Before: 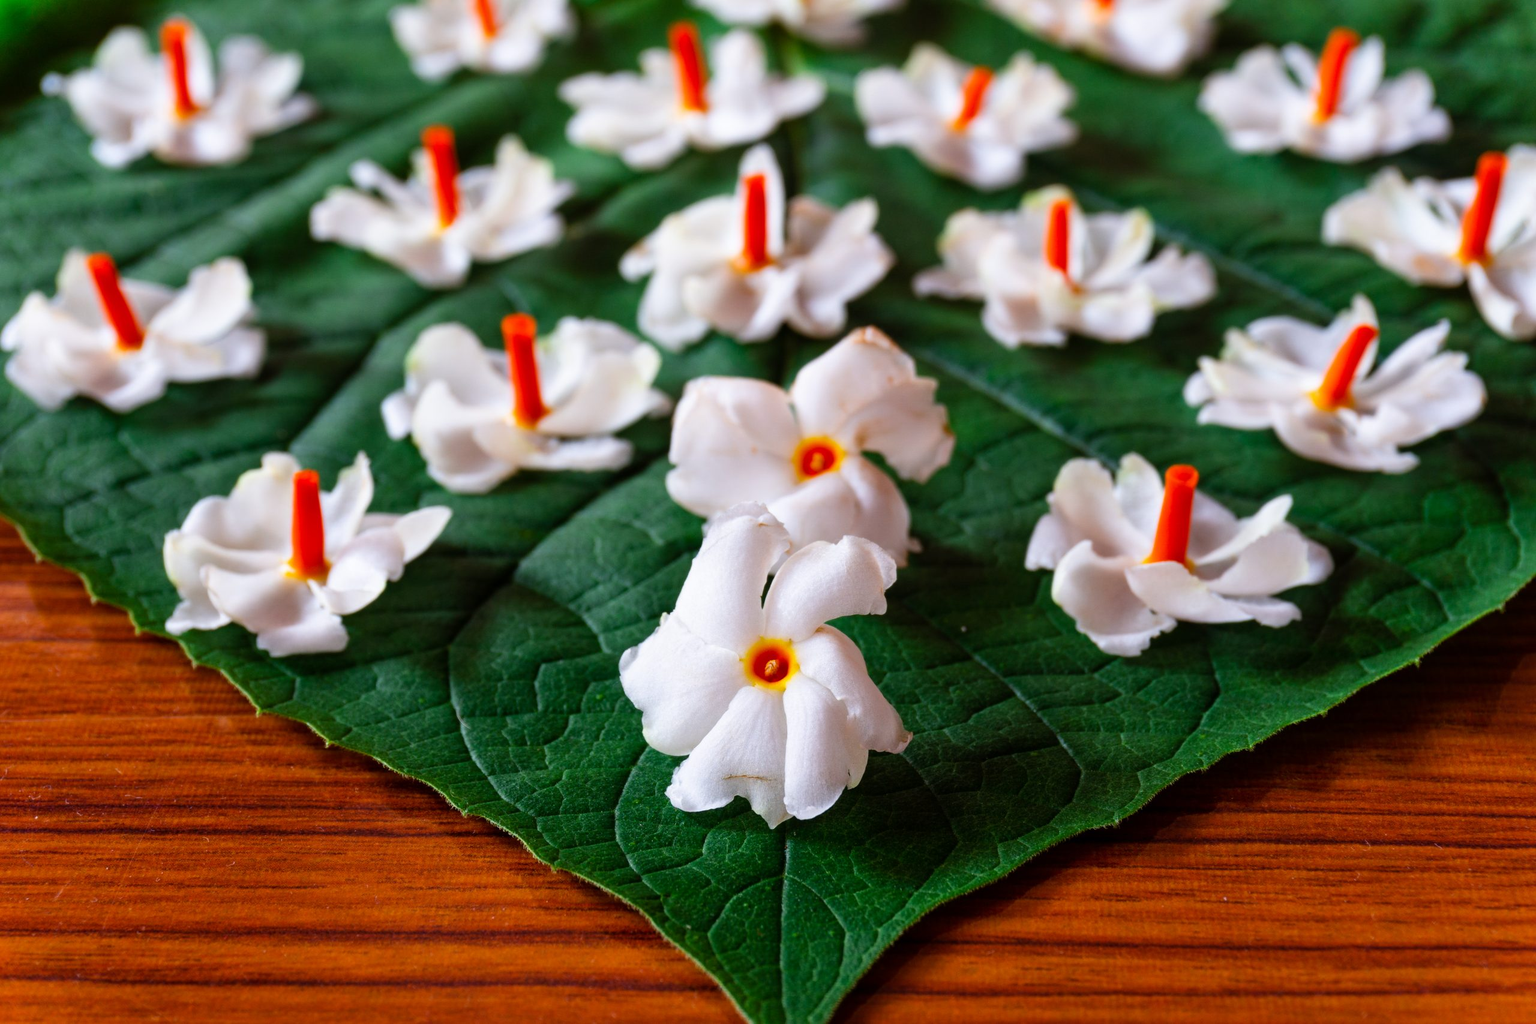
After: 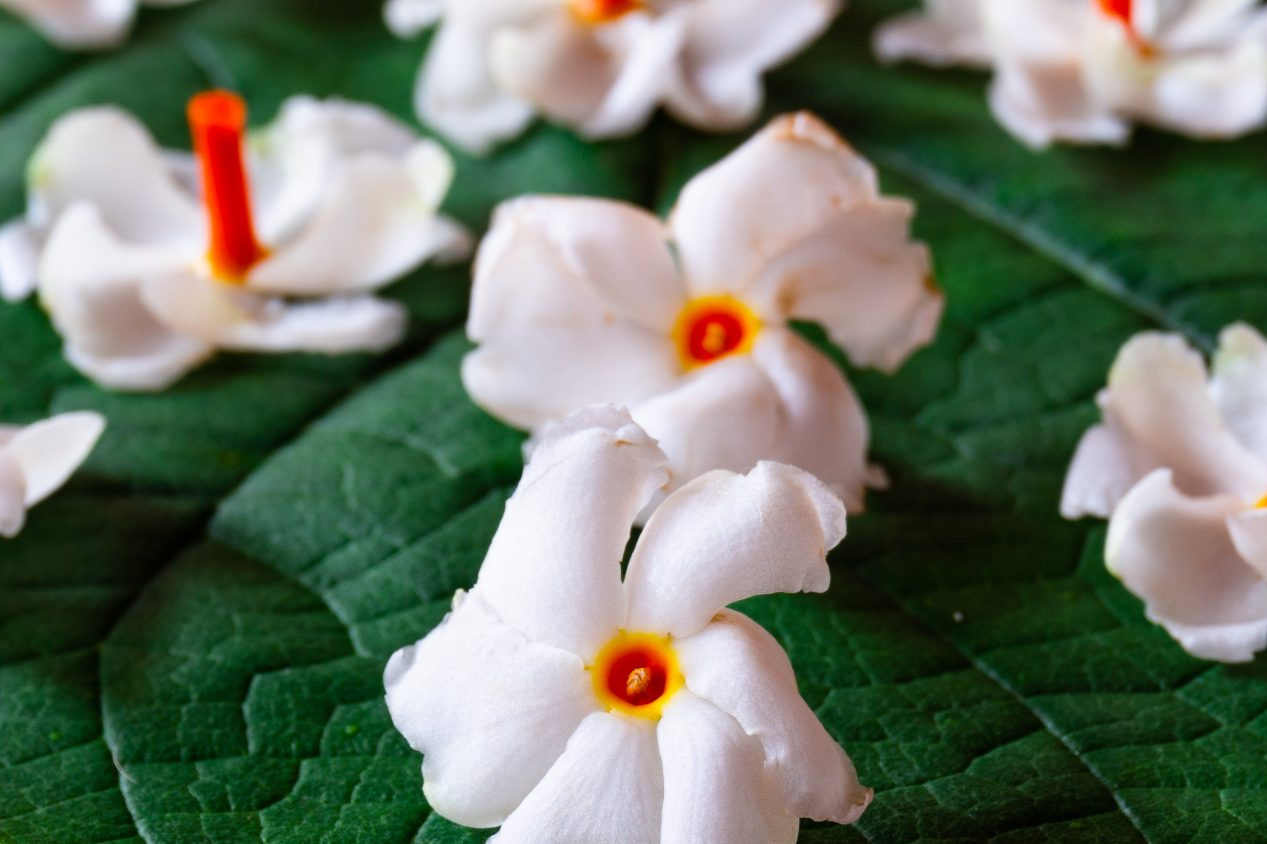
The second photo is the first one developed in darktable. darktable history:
crop: left 25.332%, top 25.341%, right 25.137%, bottom 25.203%
